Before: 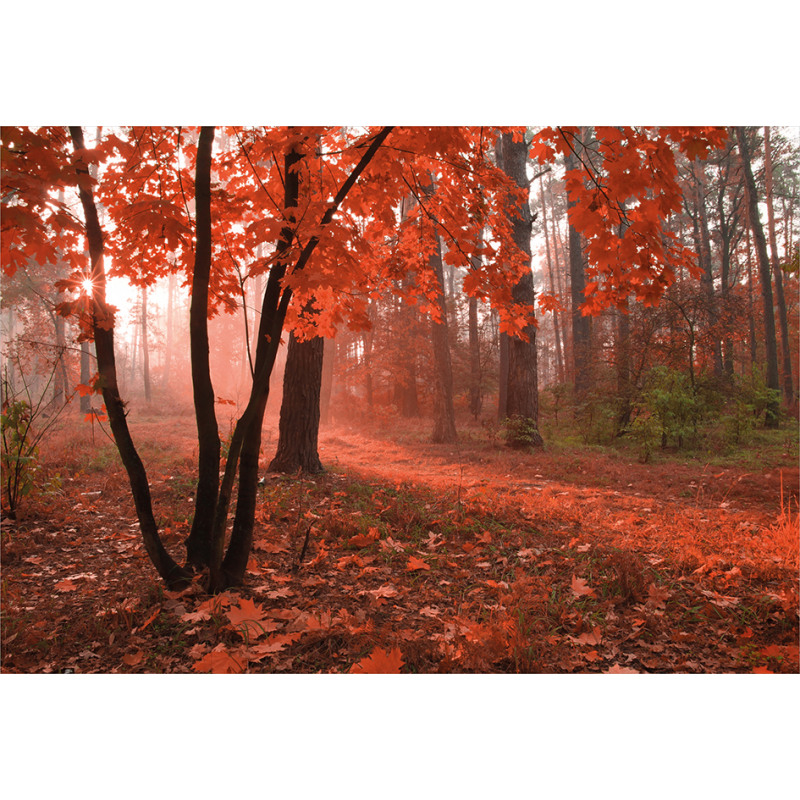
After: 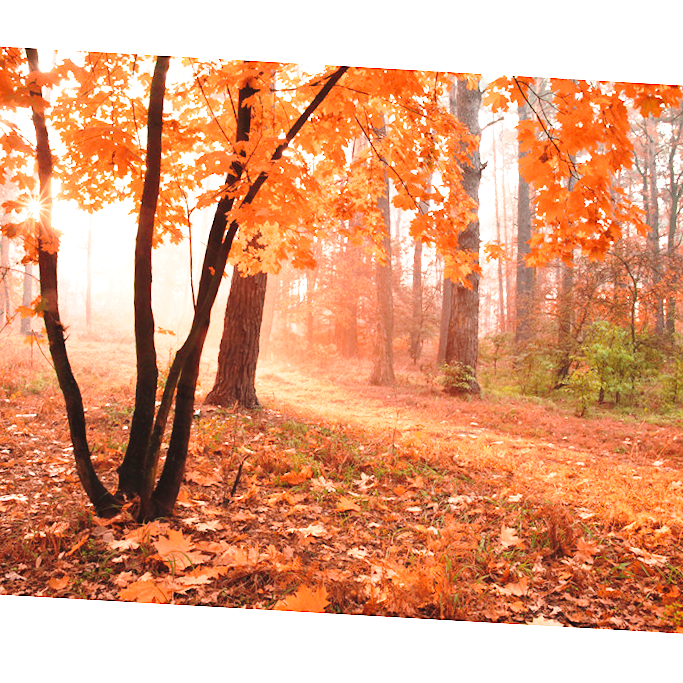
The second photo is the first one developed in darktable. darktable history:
exposure: black level correction 0, exposure 1.2 EV, compensate highlight preservation false
crop and rotate: angle -3.27°, left 5.211%, top 5.211%, right 4.607%, bottom 4.607%
base curve: curves: ch0 [(0, 0) (0.028, 0.03) (0.121, 0.232) (0.46, 0.748) (0.859, 0.968) (1, 1)], preserve colors none
